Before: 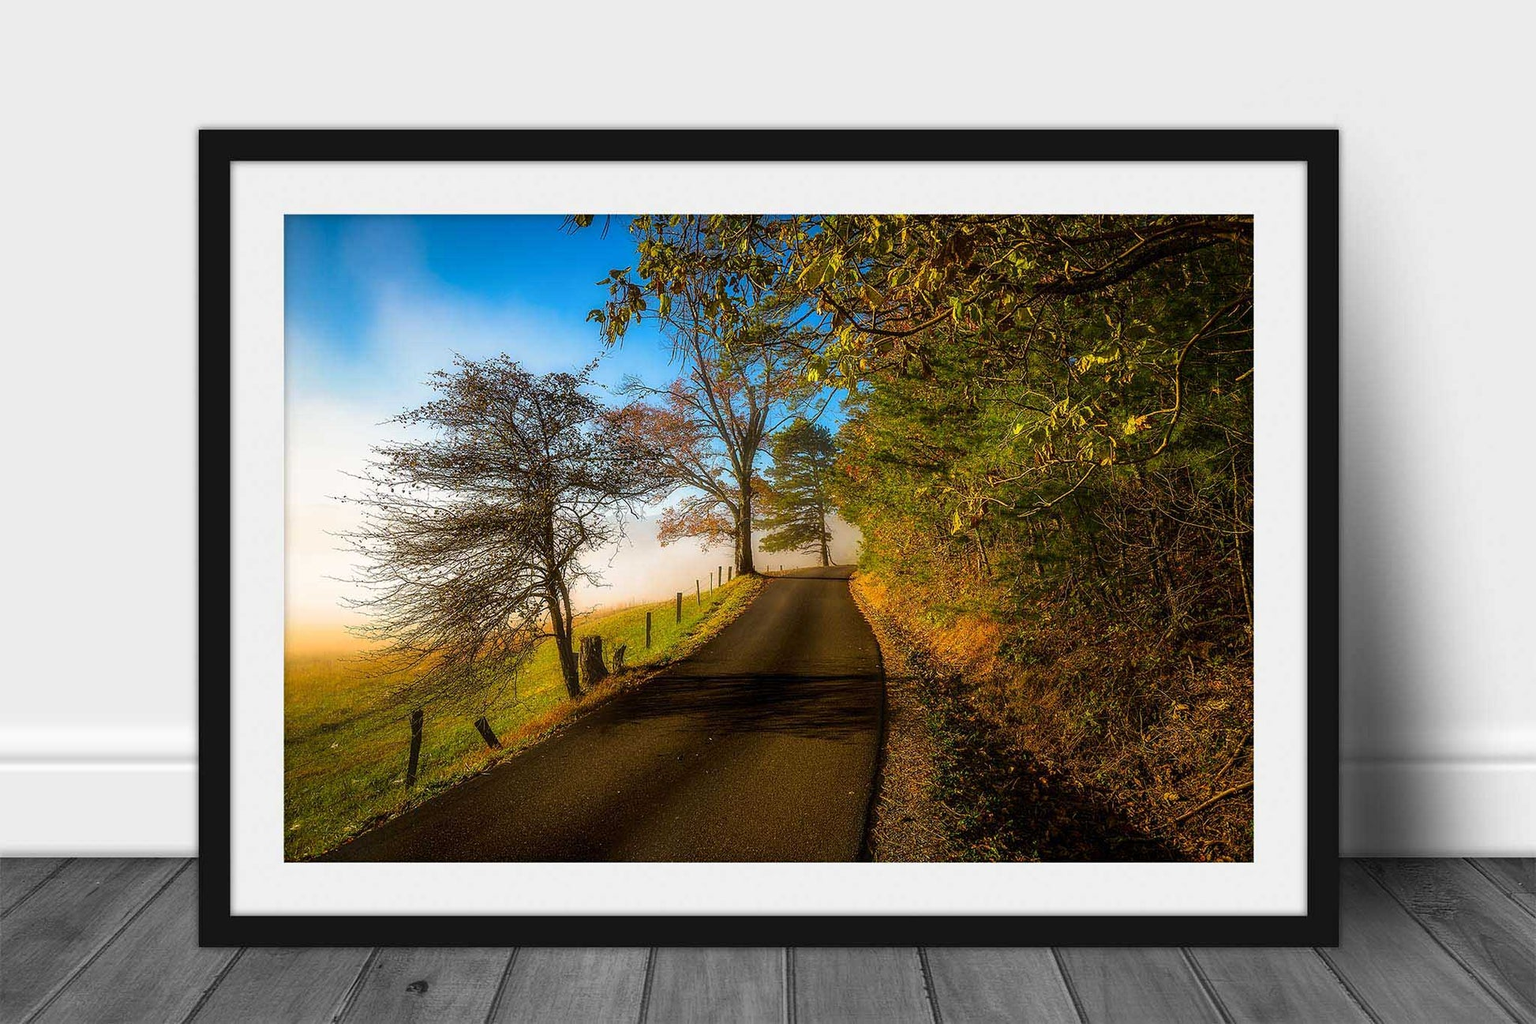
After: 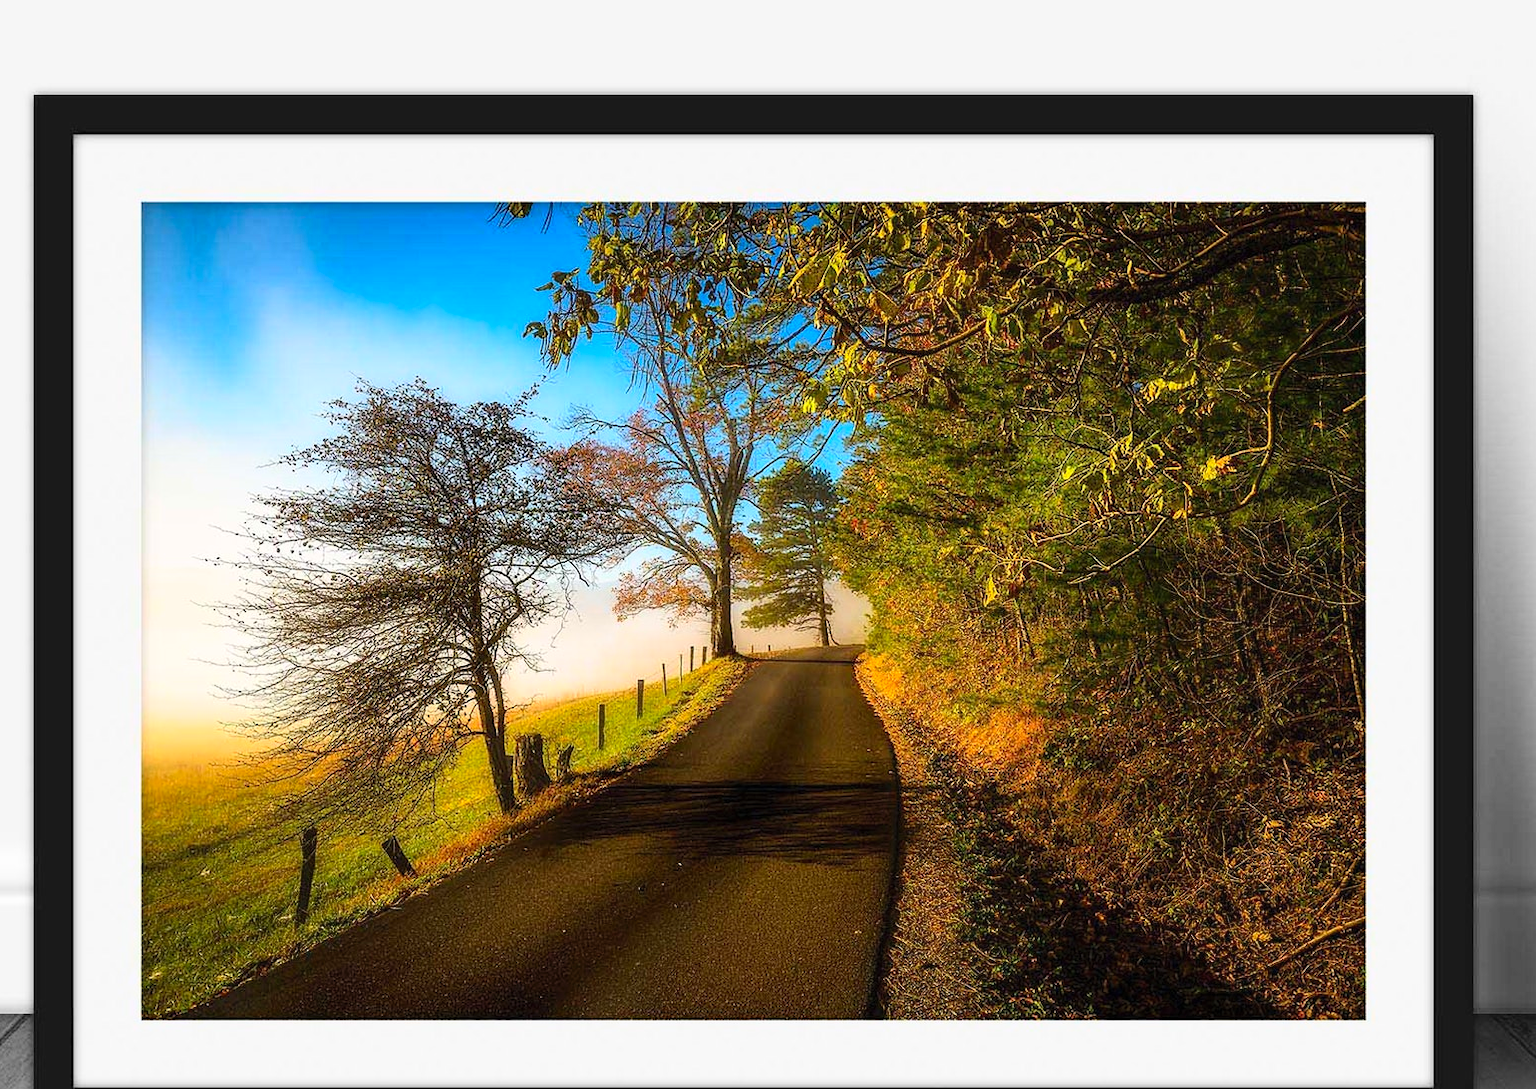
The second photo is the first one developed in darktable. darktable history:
crop: left 11.225%, top 5.381%, right 9.565%, bottom 10.314%
contrast brightness saturation: contrast 0.2, brightness 0.16, saturation 0.22
